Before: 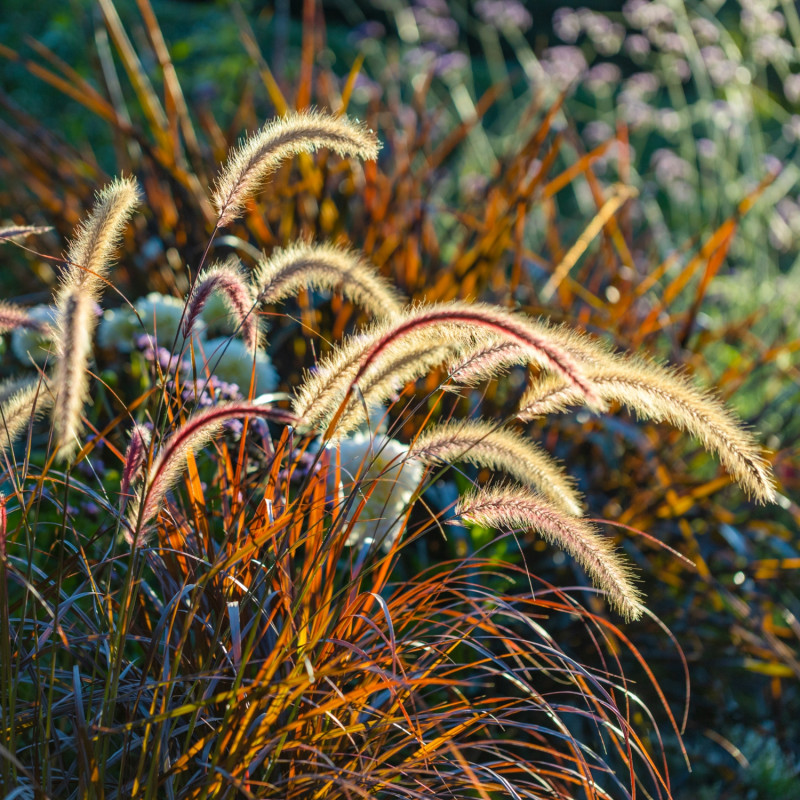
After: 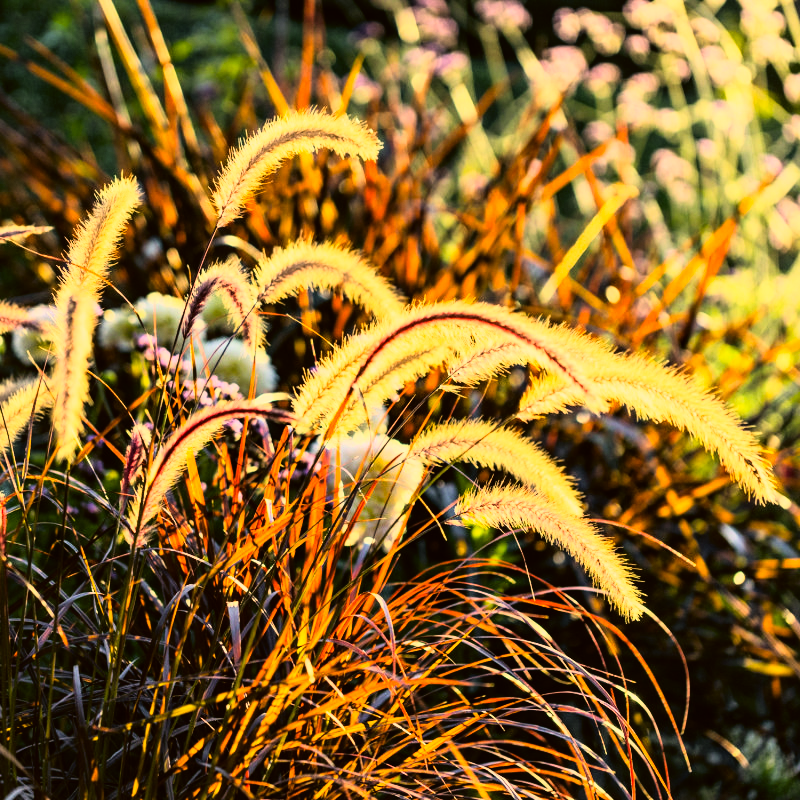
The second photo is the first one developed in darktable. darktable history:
rgb curve: curves: ch0 [(0, 0) (0.21, 0.15) (0.24, 0.21) (0.5, 0.75) (0.75, 0.96) (0.89, 0.99) (1, 1)]; ch1 [(0, 0.02) (0.21, 0.13) (0.25, 0.2) (0.5, 0.67) (0.75, 0.9) (0.89, 0.97) (1, 1)]; ch2 [(0, 0.02) (0.21, 0.13) (0.25, 0.2) (0.5, 0.67) (0.75, 0.9) (0.89, 0.97) (1, 1)], compensate middle gray true
color correction: highlights a* 17.94, highlights b* 35.39, shadows a* 1.48, shadows b* 6.42, saturation 1.01
